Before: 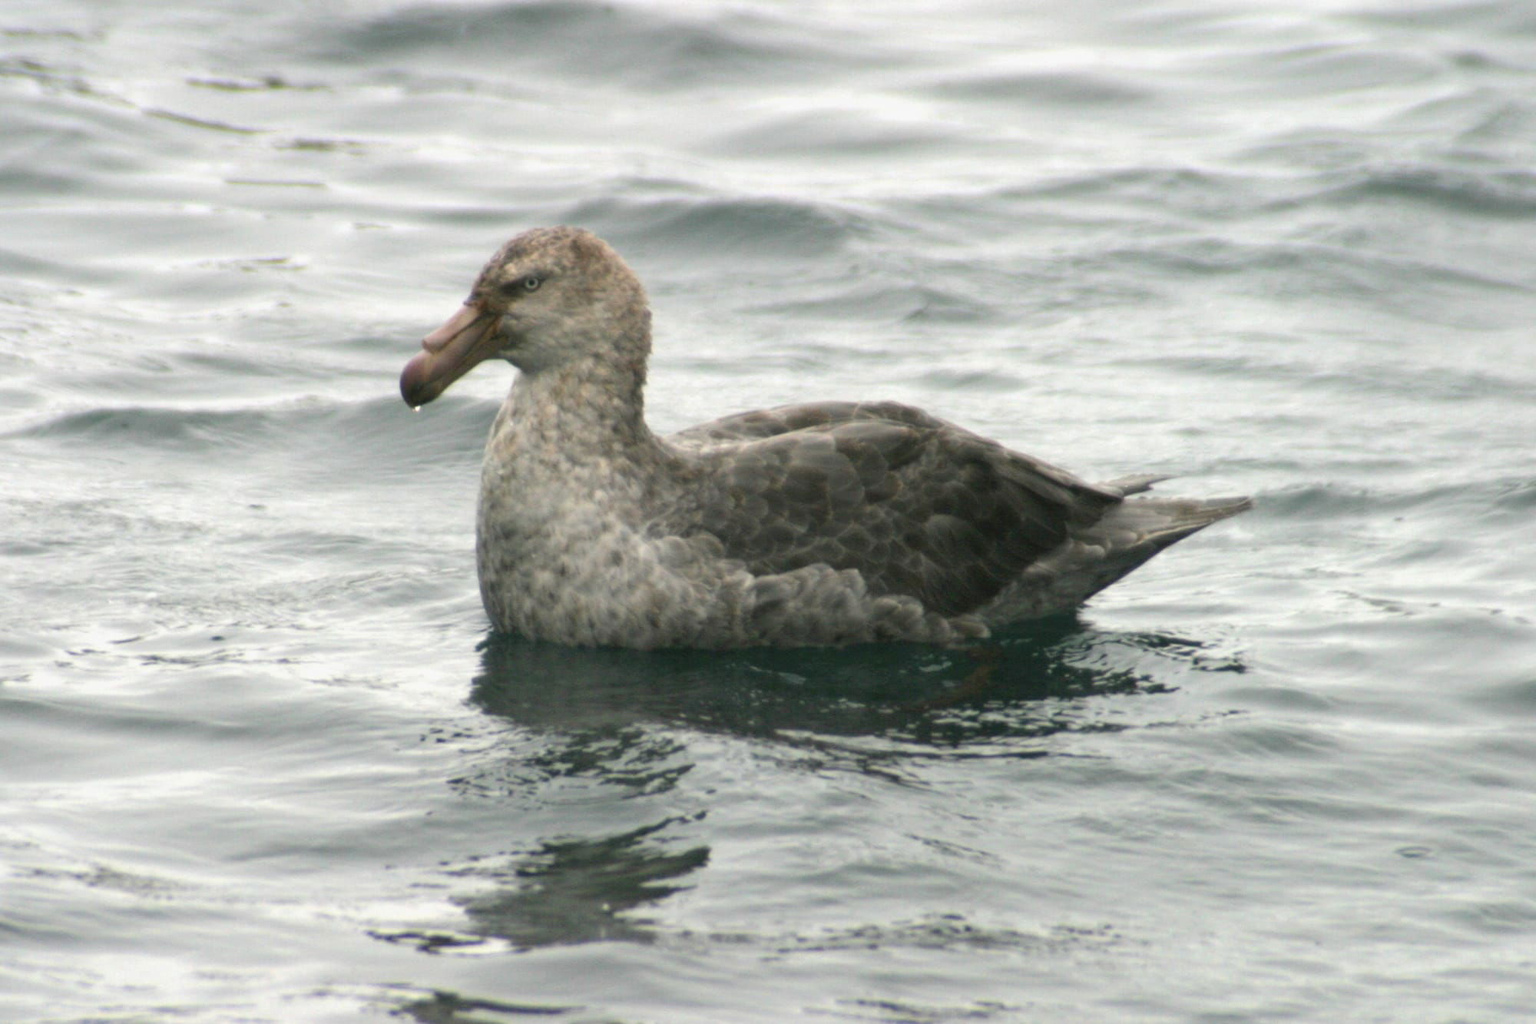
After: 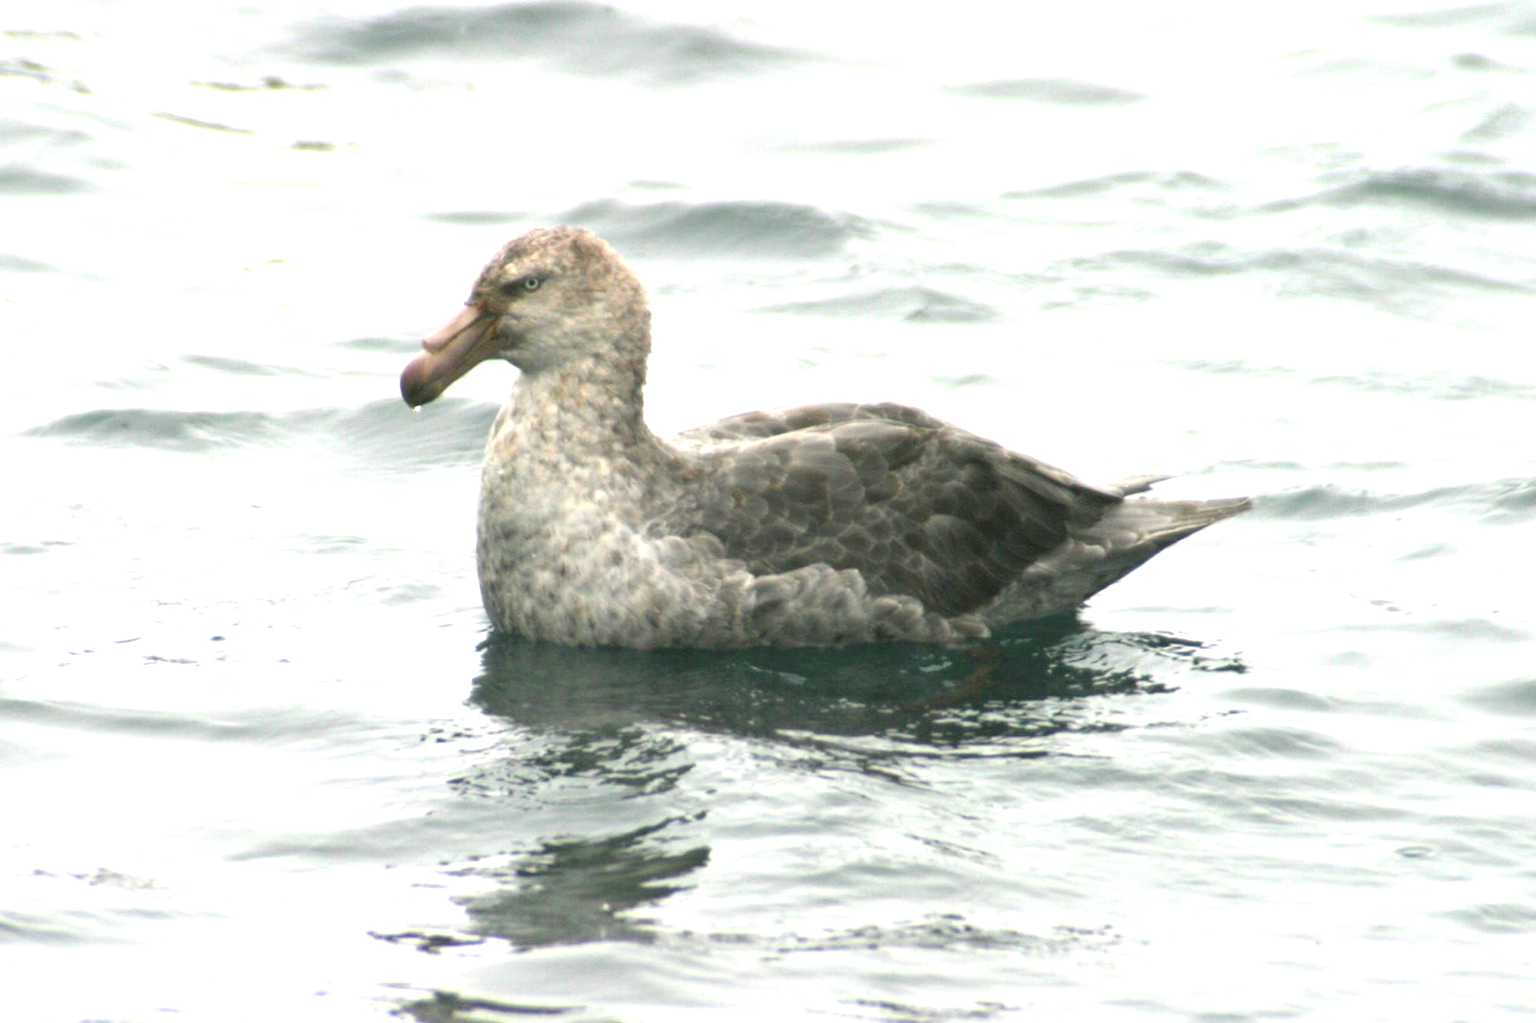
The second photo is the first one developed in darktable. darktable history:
exposure: black level correction 0, exposure 0.953 EV, compensate exposure bias true, compensate highlight preservation false
